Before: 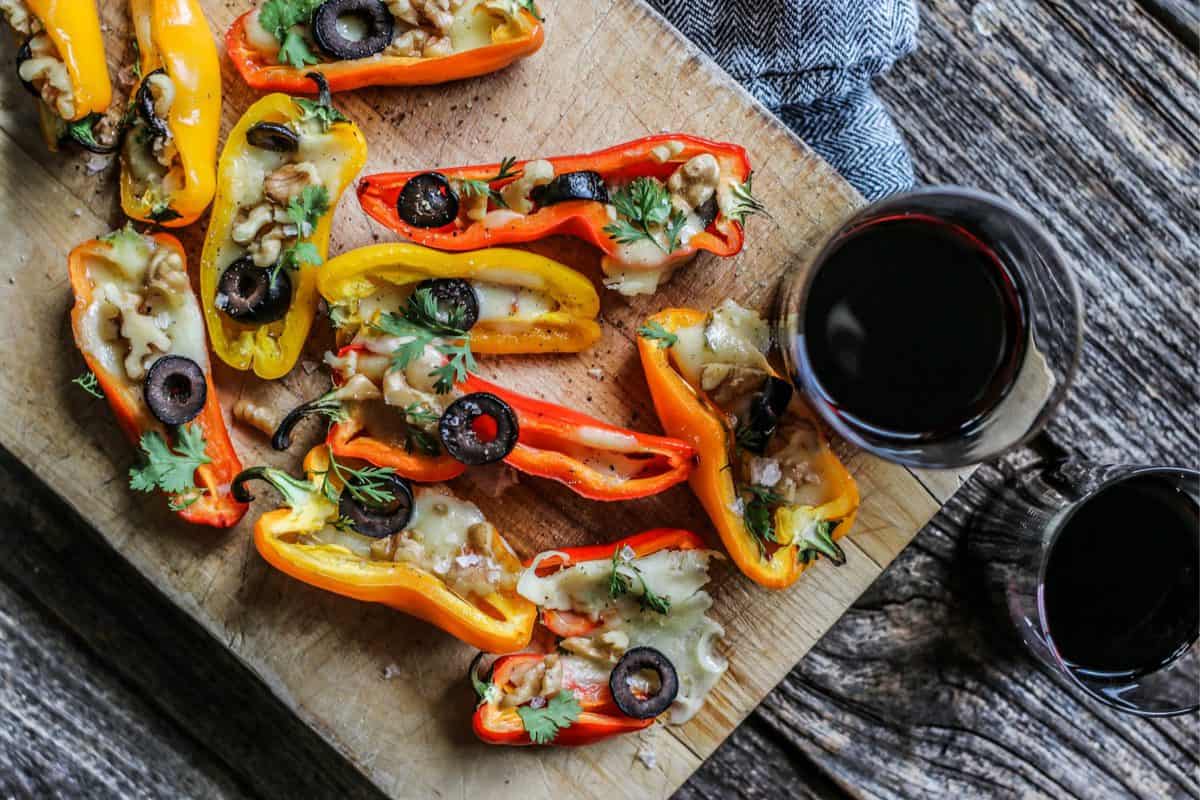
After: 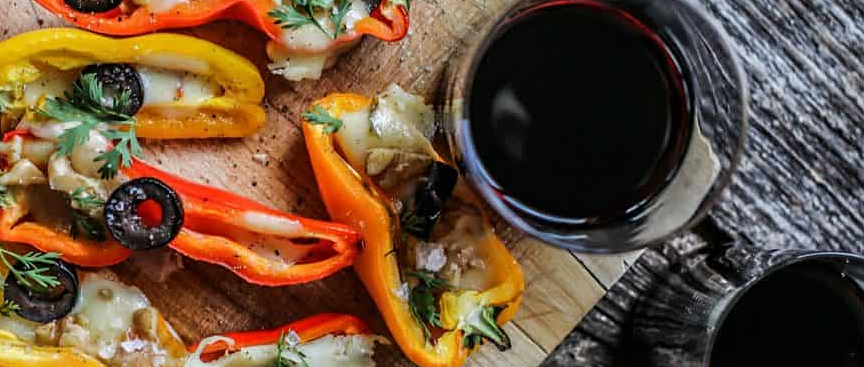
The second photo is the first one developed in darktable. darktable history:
crop and rotate: left 27.938%, top 27.046%, bottom 27.046%
sharpen: amount 0.2
